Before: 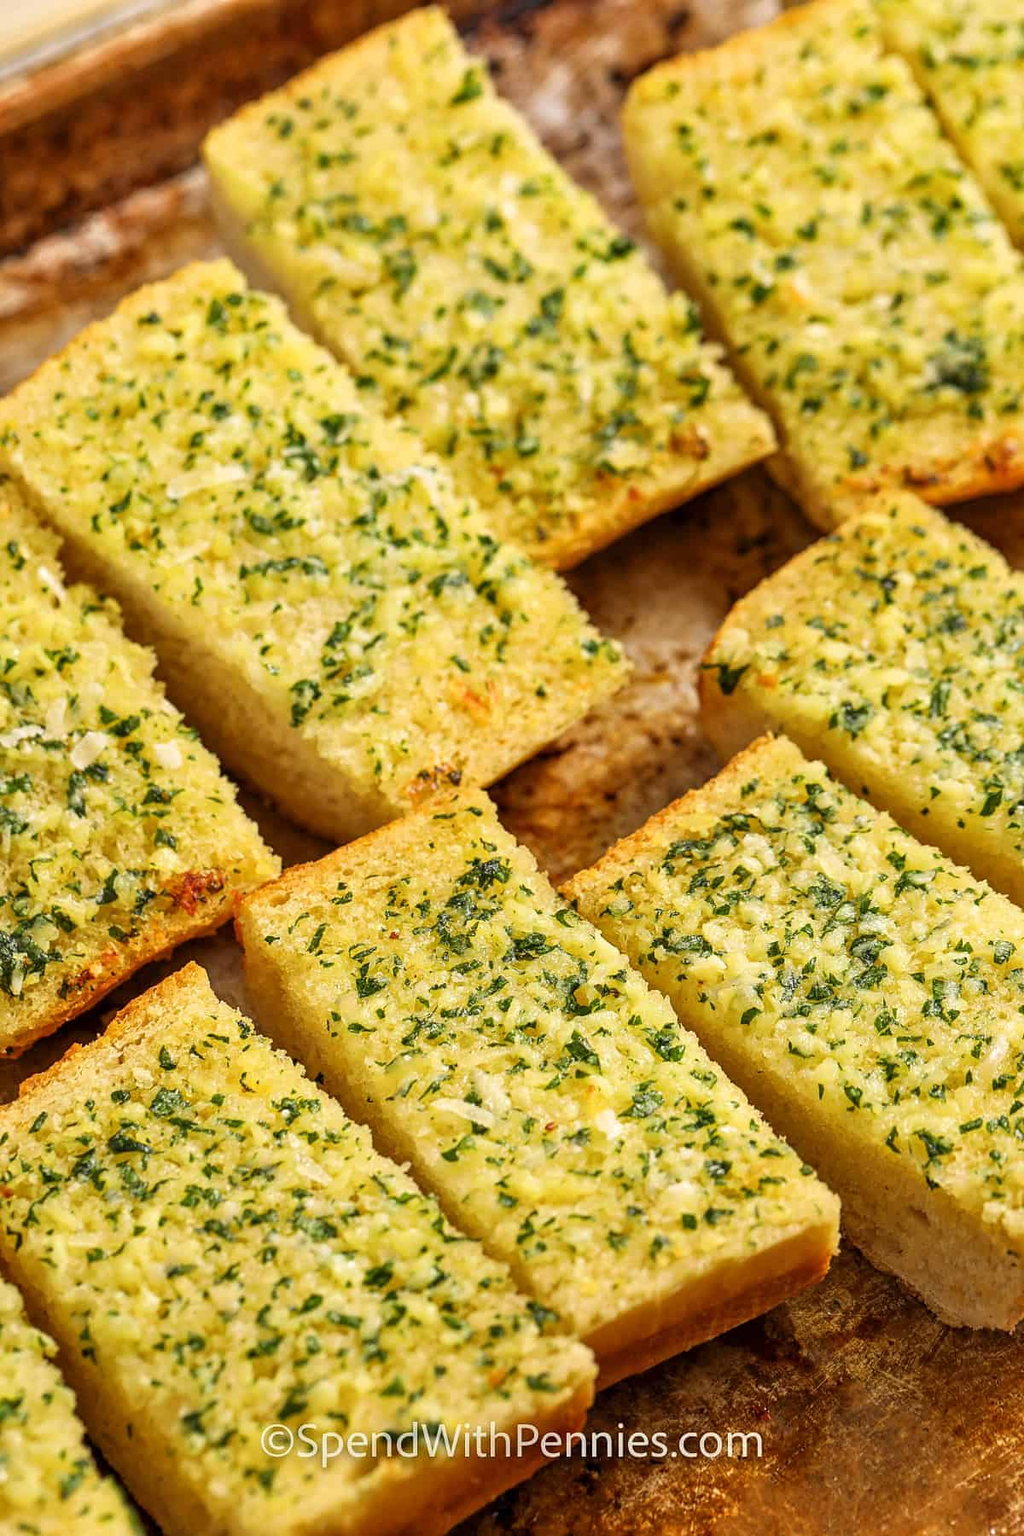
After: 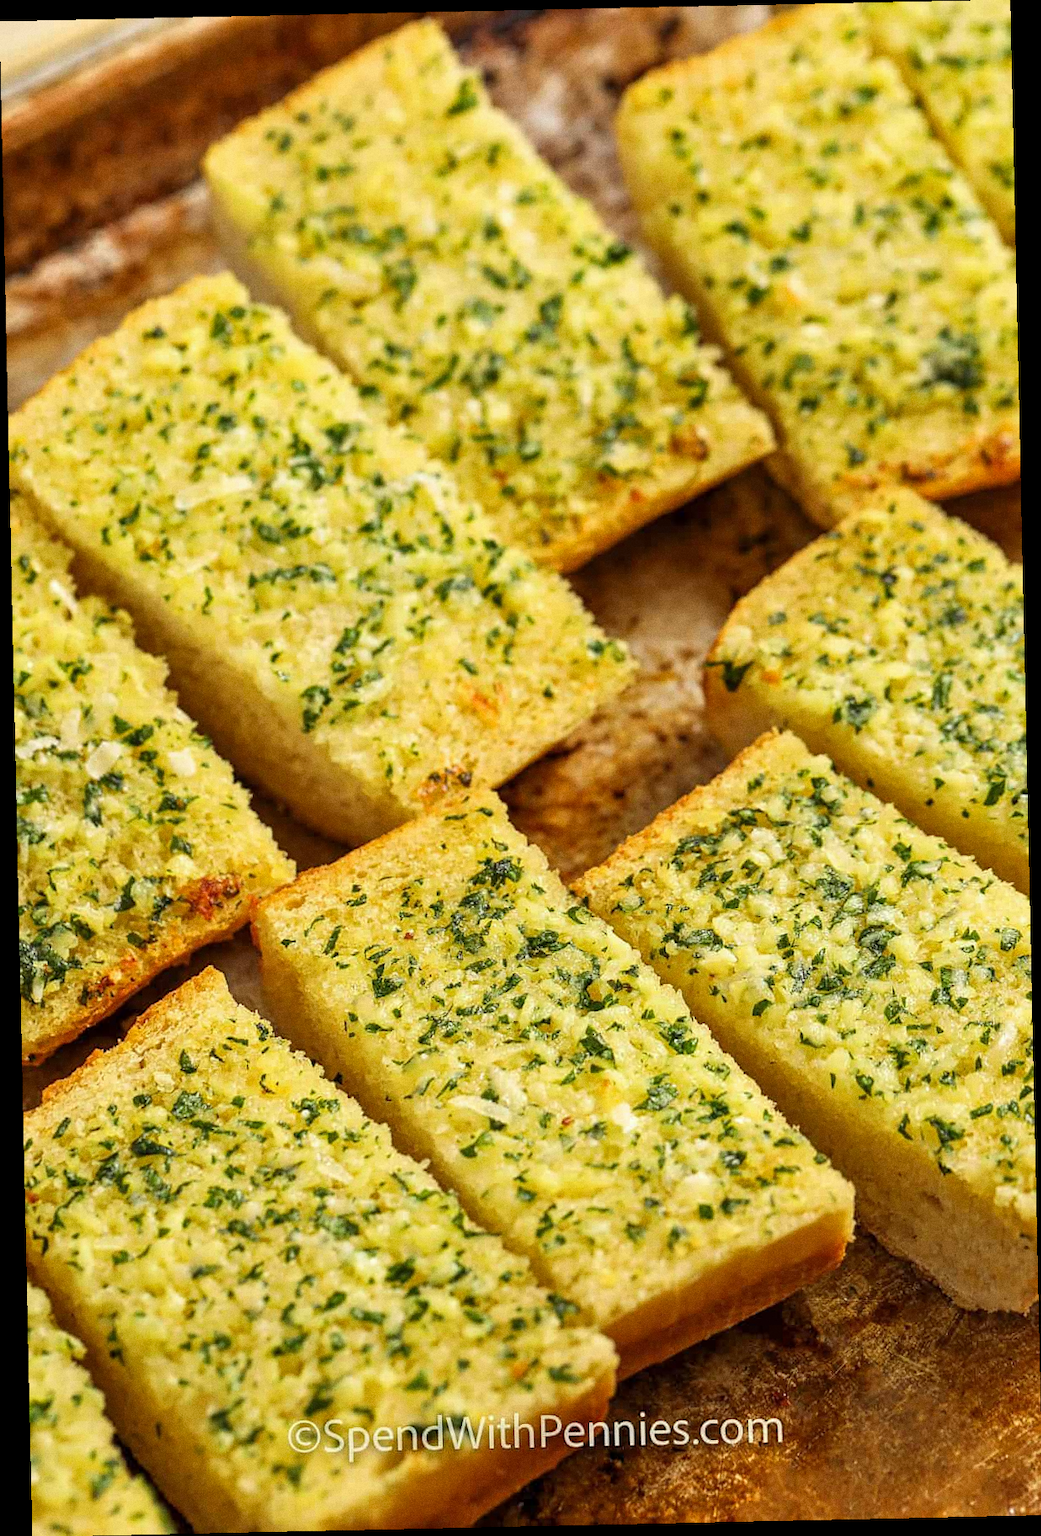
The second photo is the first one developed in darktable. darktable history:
color correction: highlights a* -2.68, highlights b* 2.57
rotate and perspective: rotation -1.24°, automatic cropping off
grain: coarseness 0.09 ISO
